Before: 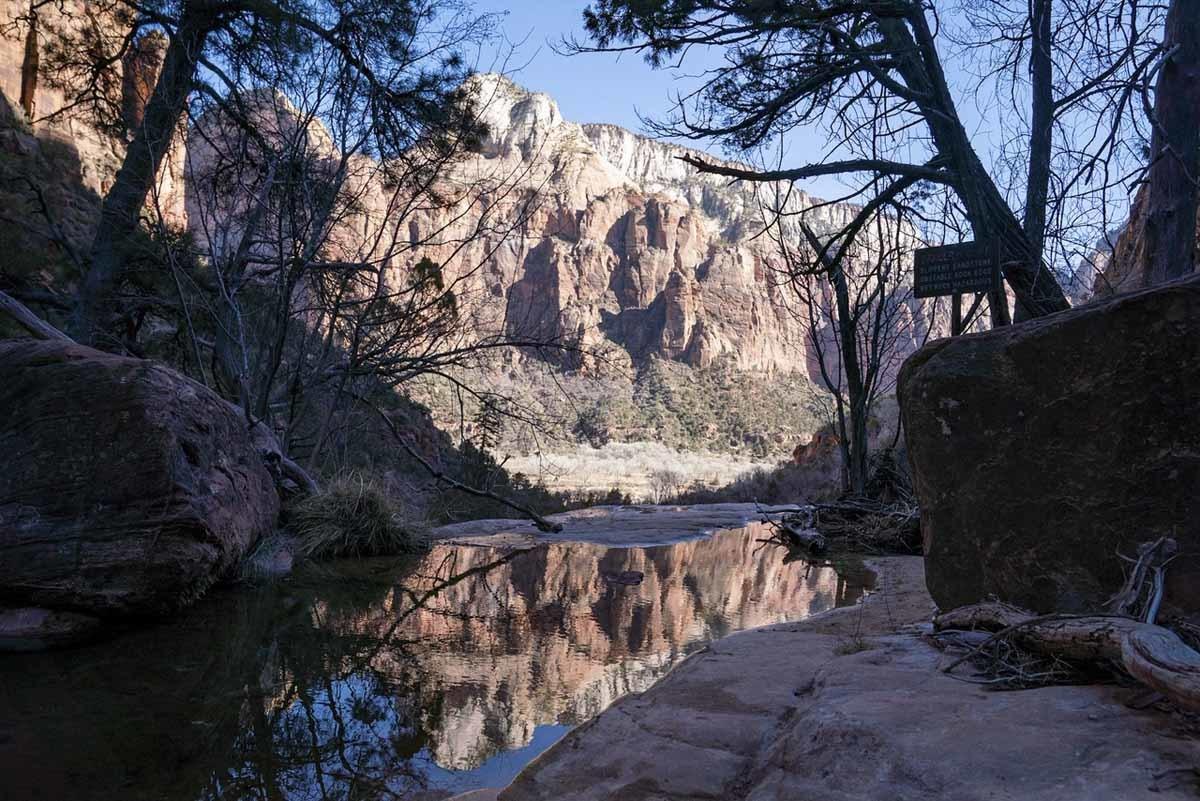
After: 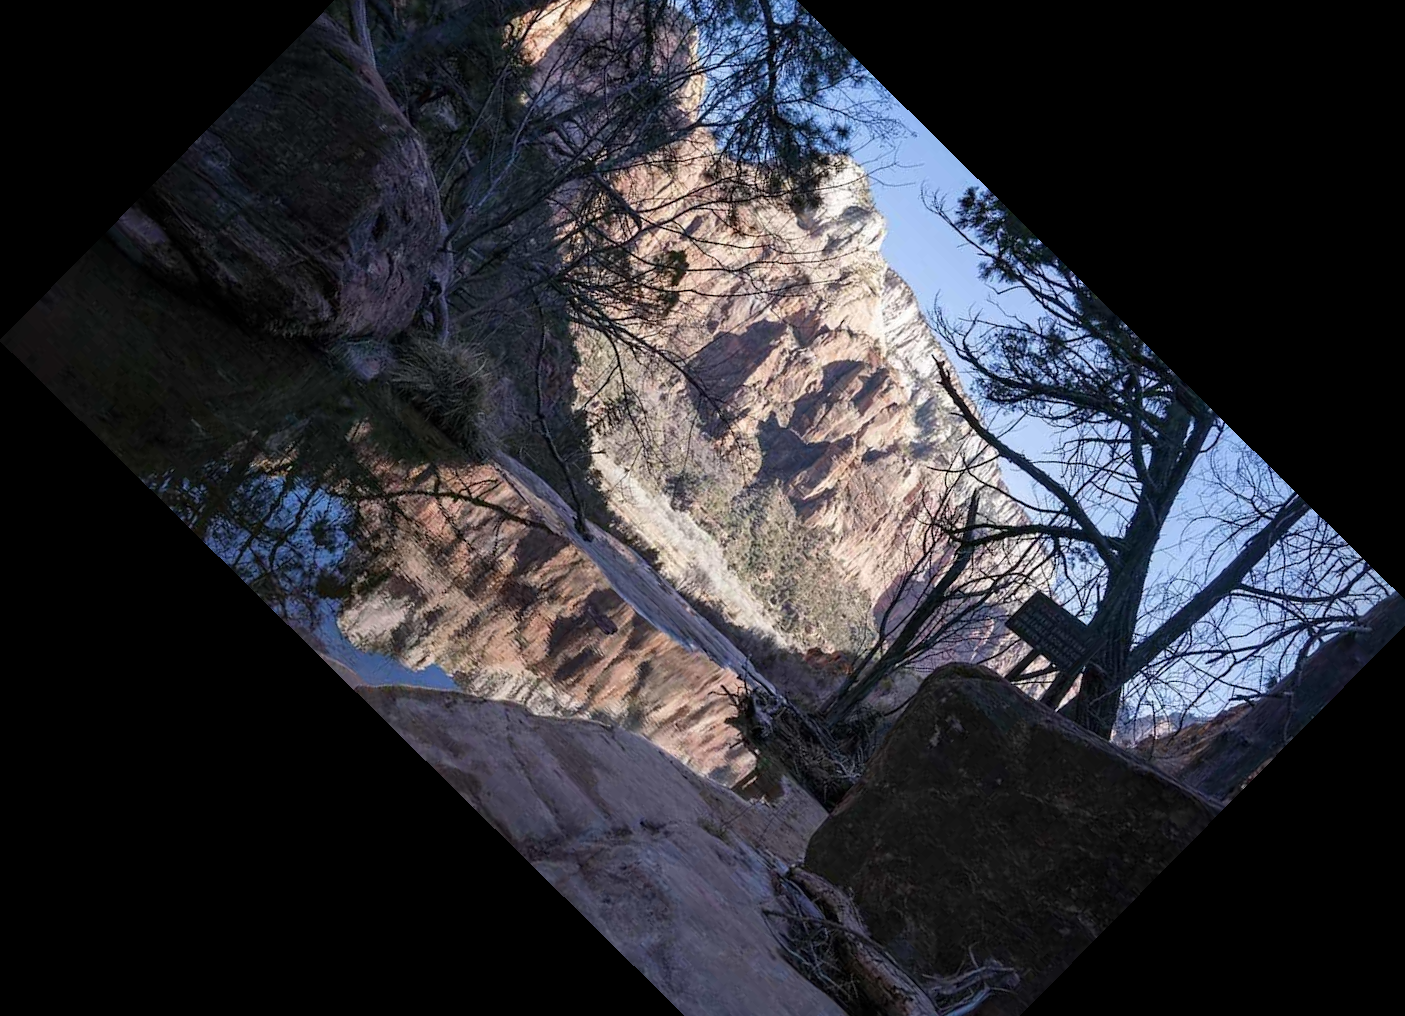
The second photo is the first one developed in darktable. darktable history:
crop and rotate: angle -44.58°, top 16.282%, right 0.833%, bottom 11.746%
vignetting: fall-off radius 61.24%
